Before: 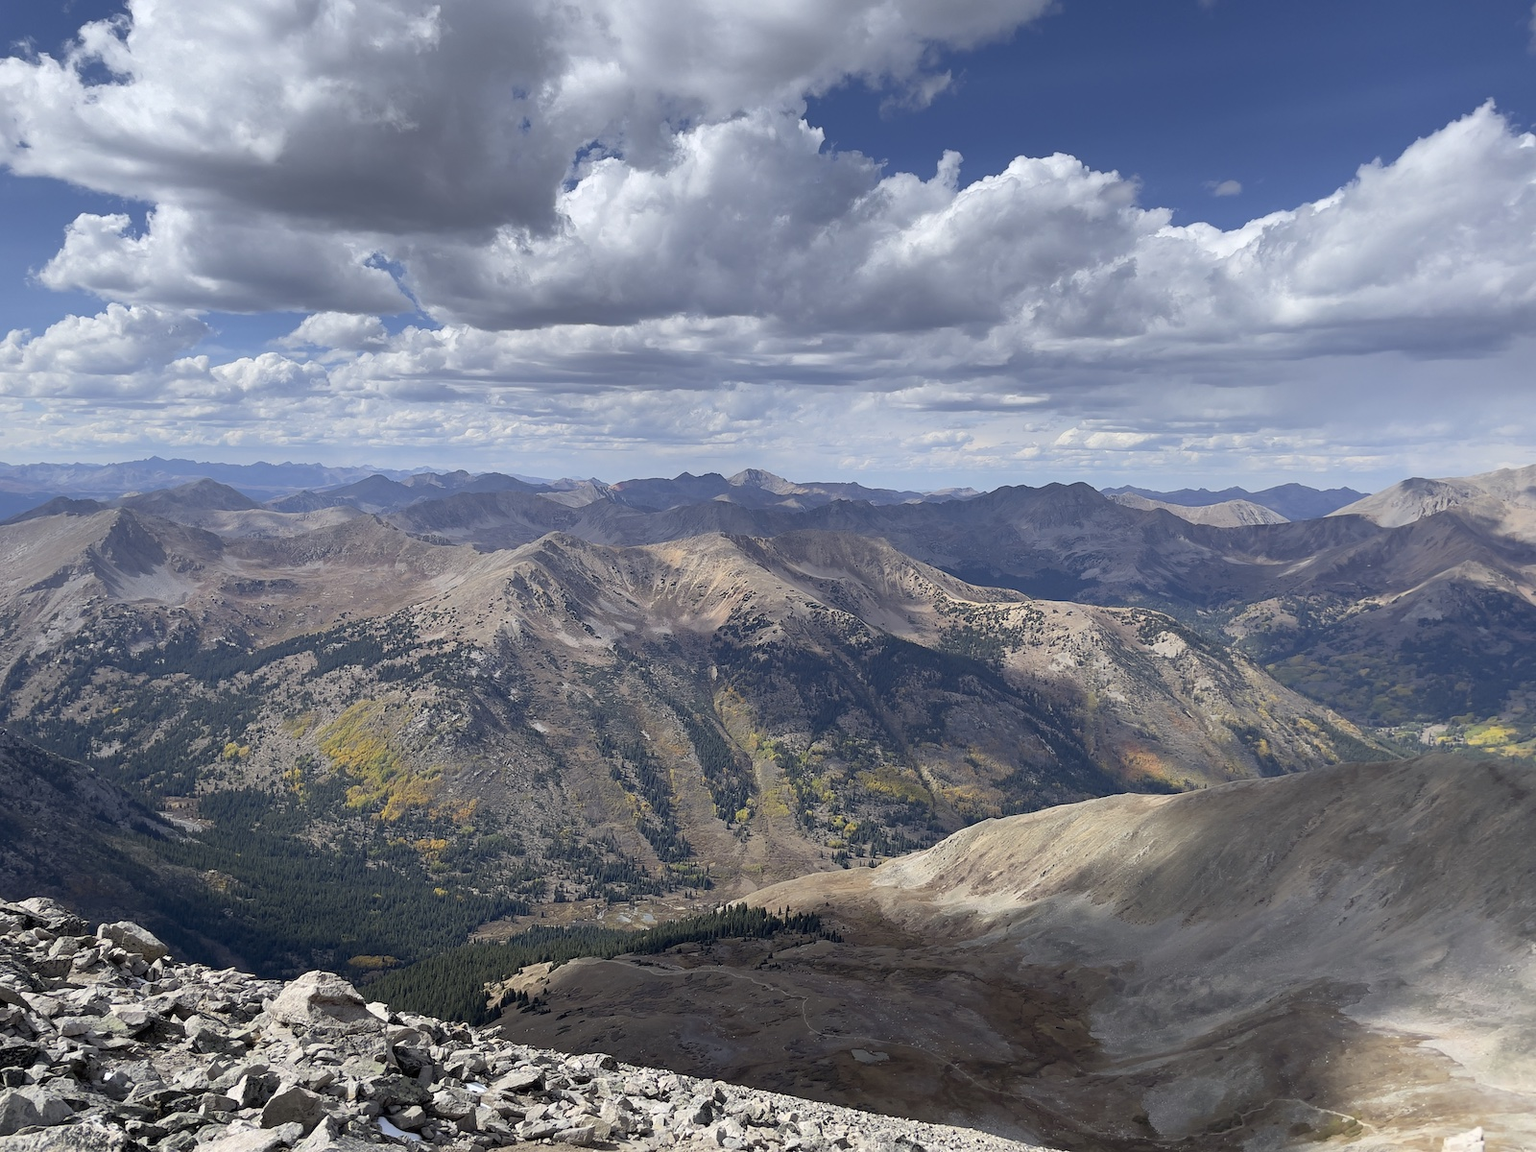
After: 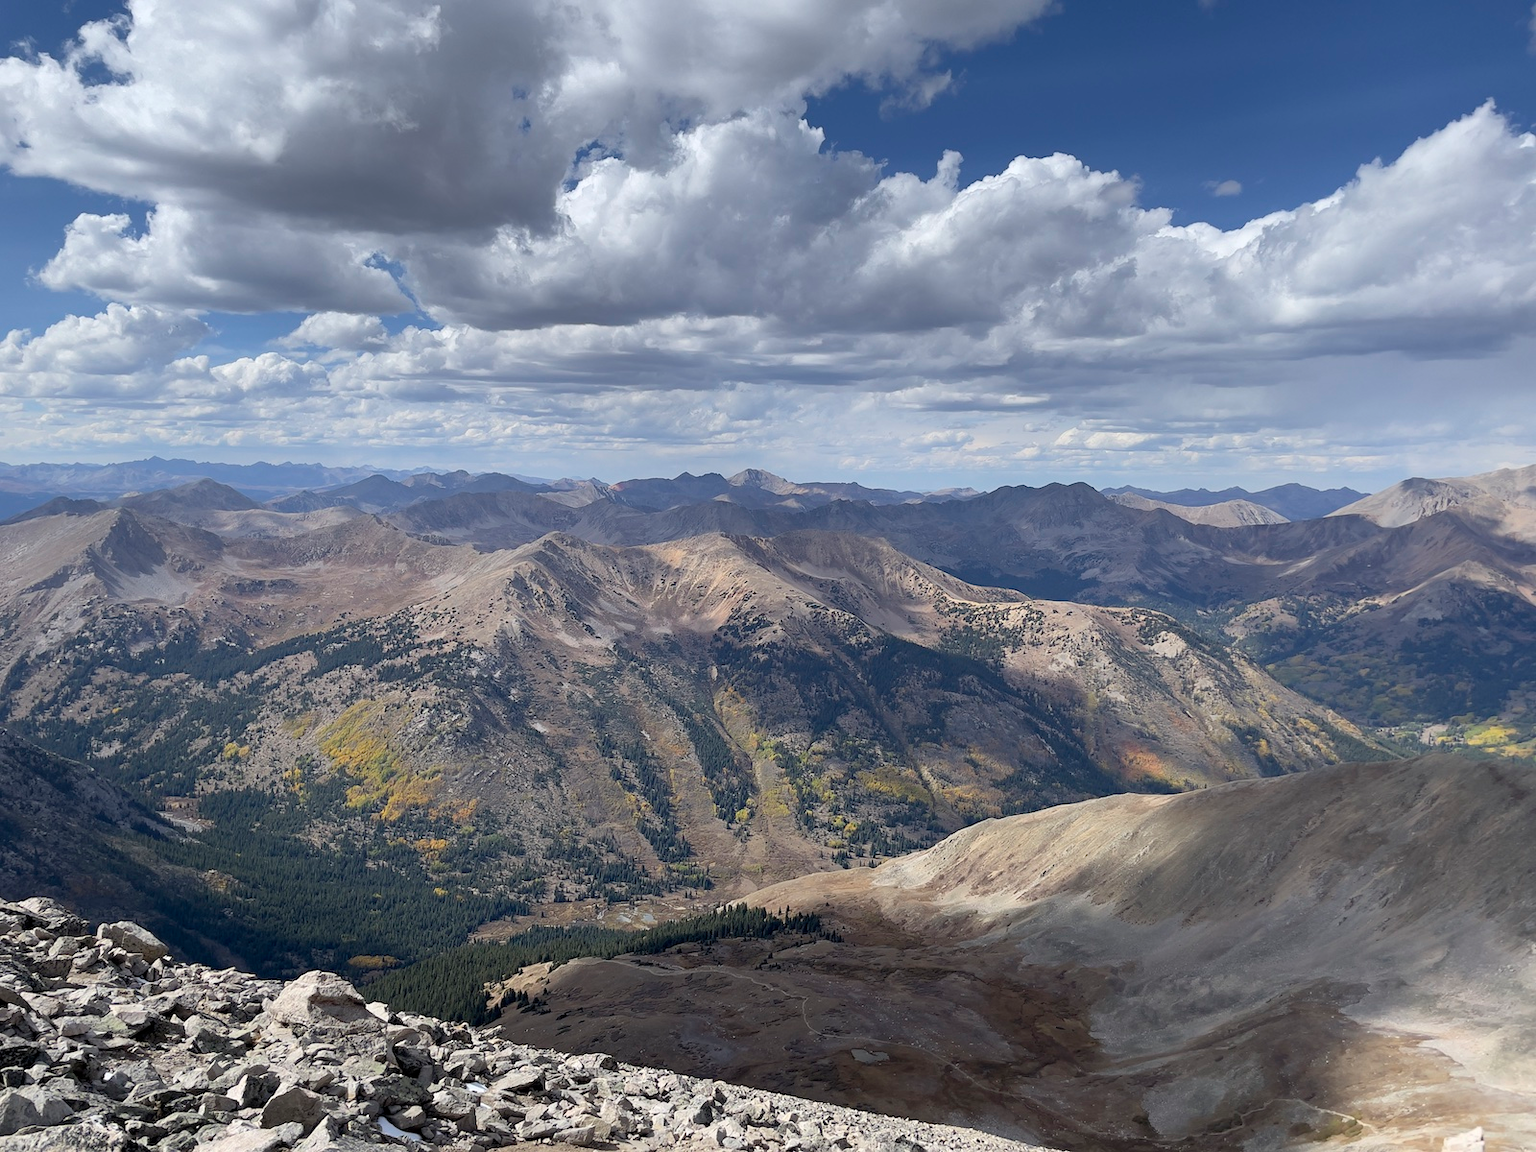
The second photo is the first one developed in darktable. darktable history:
sharpen: radius 2.935, amount 0.868, threshold 47.347
